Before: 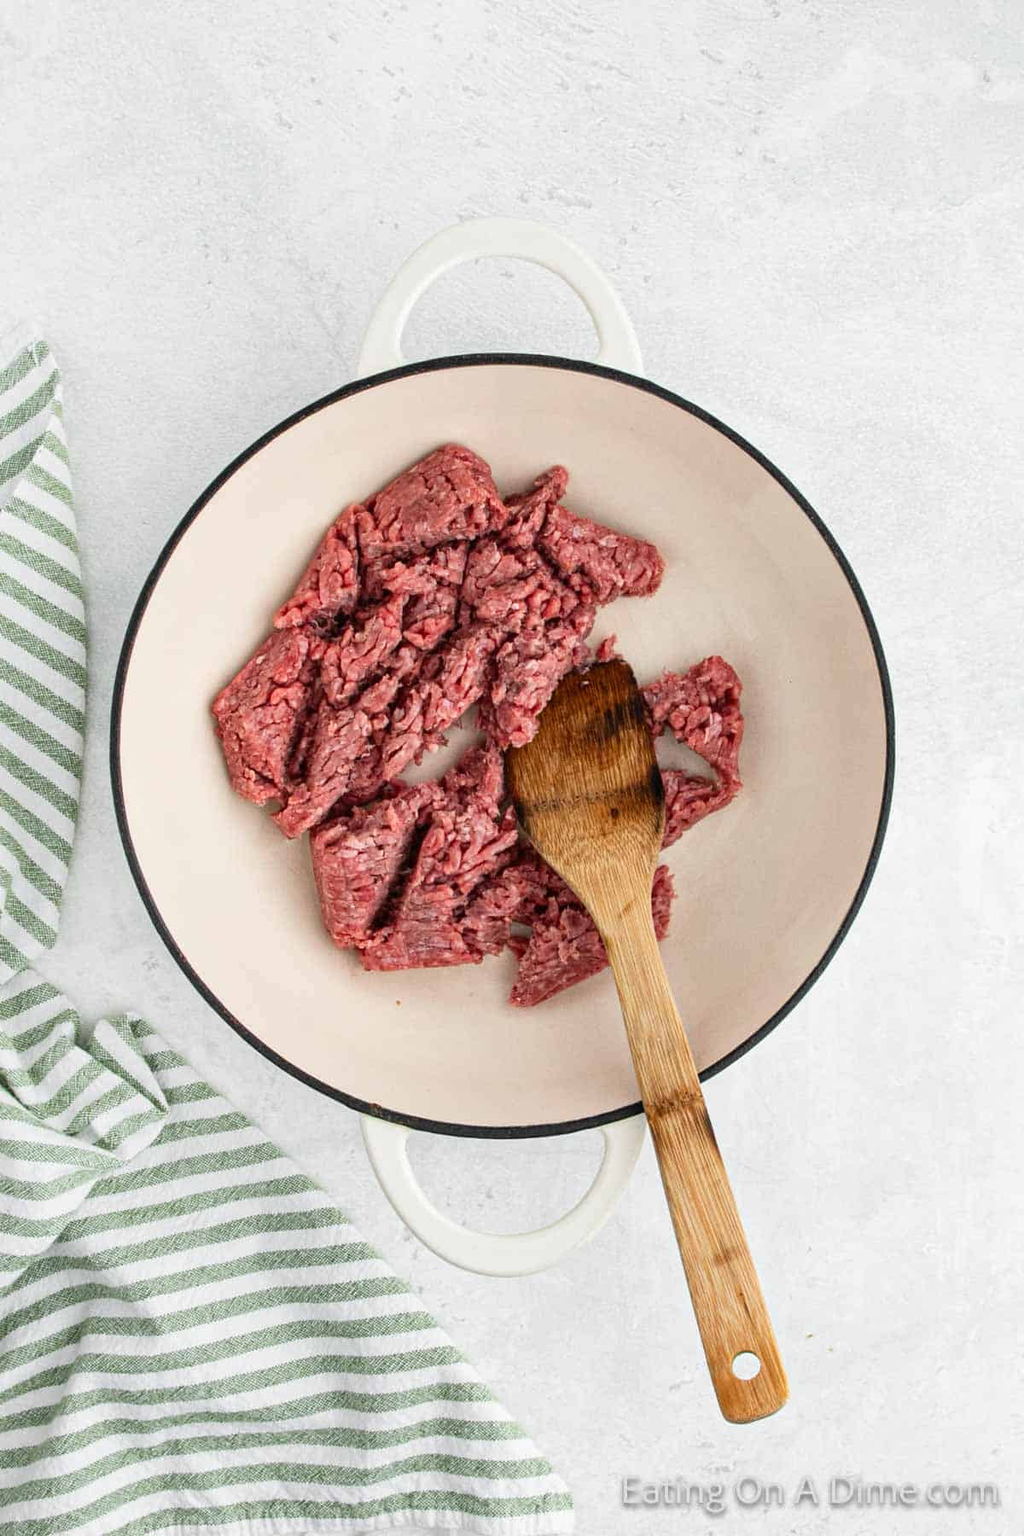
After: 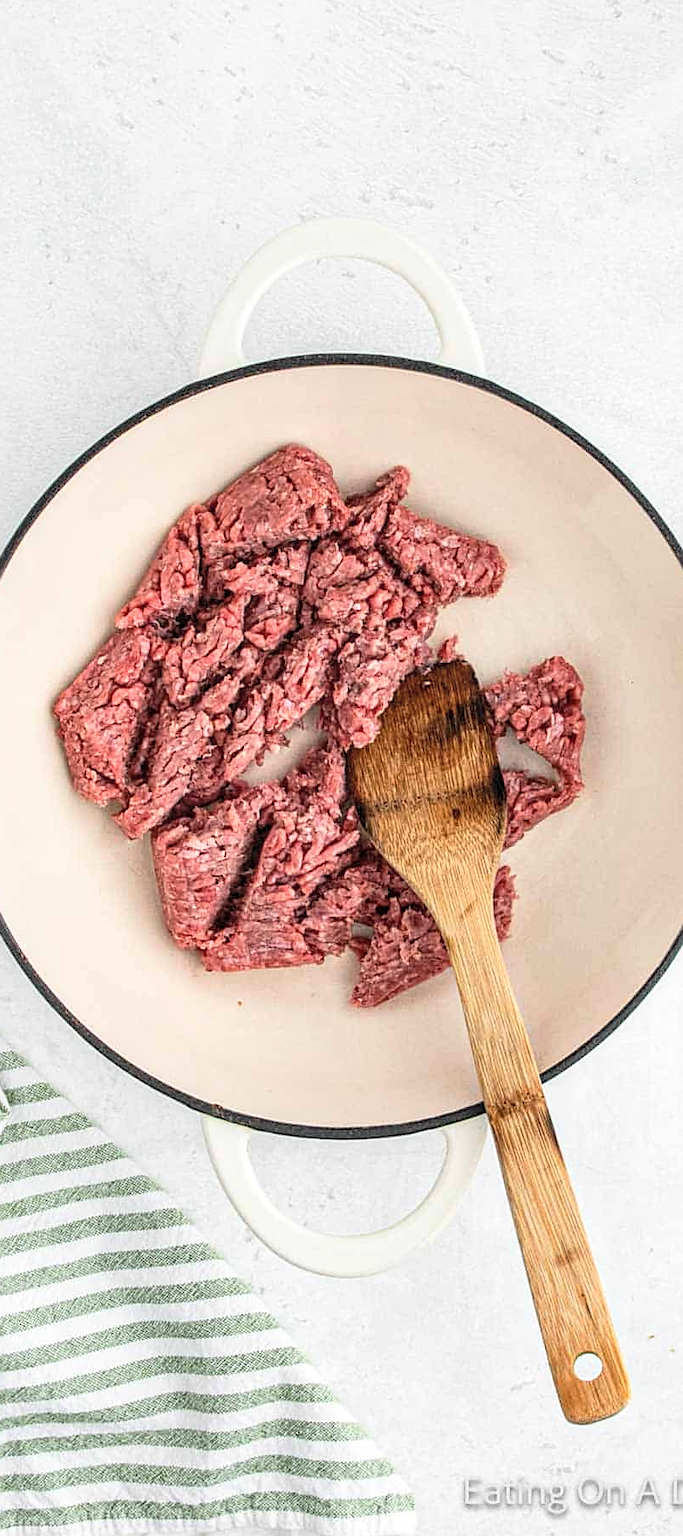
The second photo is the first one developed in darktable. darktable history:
exposure: compensate exposure bias true, compensate highlight preservation false
base curve: curves: ch0 [(0, 0) (0.303, 0.277) (1, 1)], preserve colors none
sharpen: on, module defaults
local contrast: on, module defaults
crop and rotate: left 15.559%, right 17.711%
contrast brightness saturation: contrast 0.137, brightness 0.219
